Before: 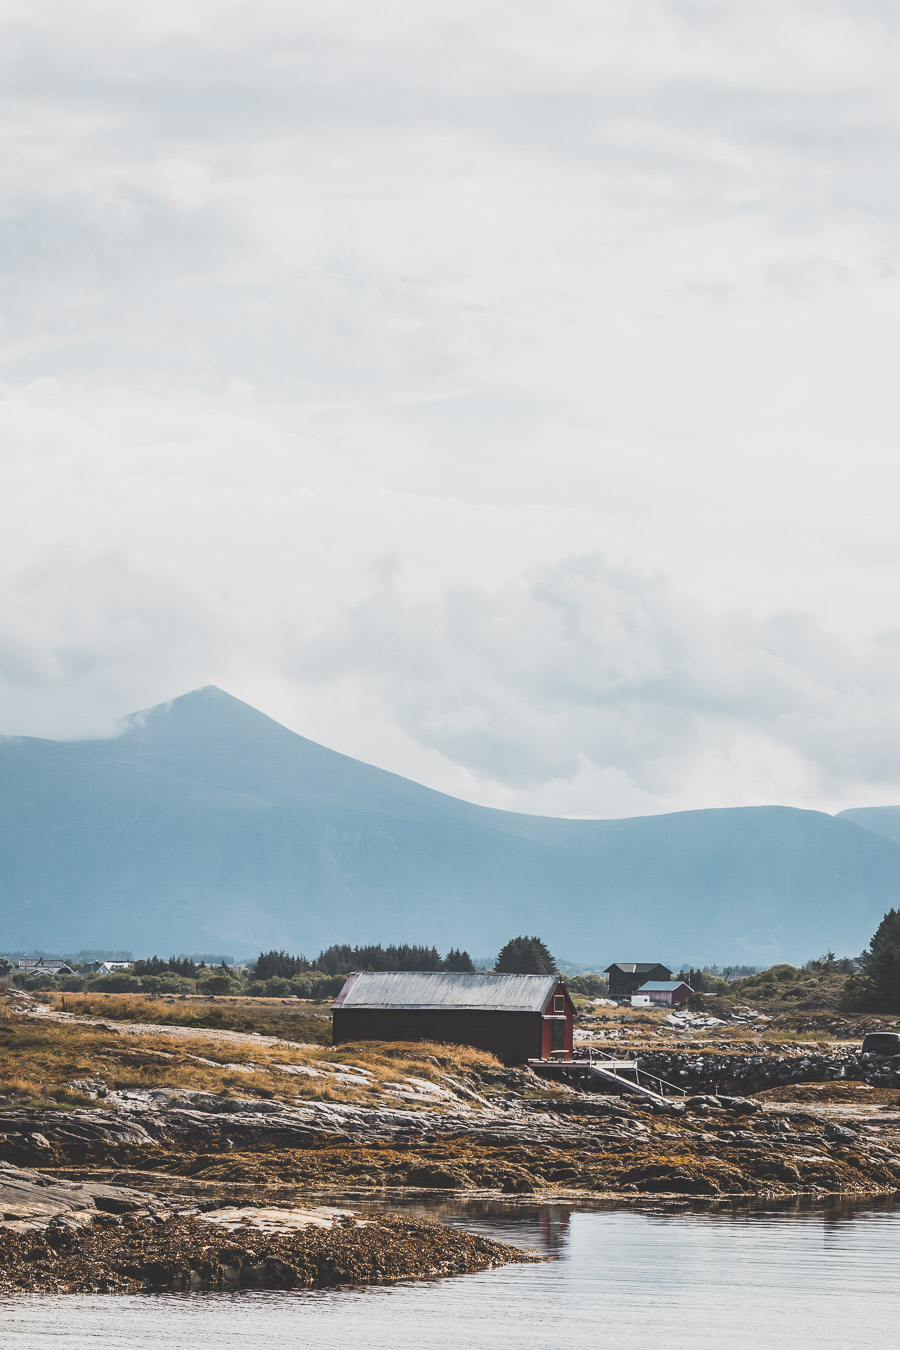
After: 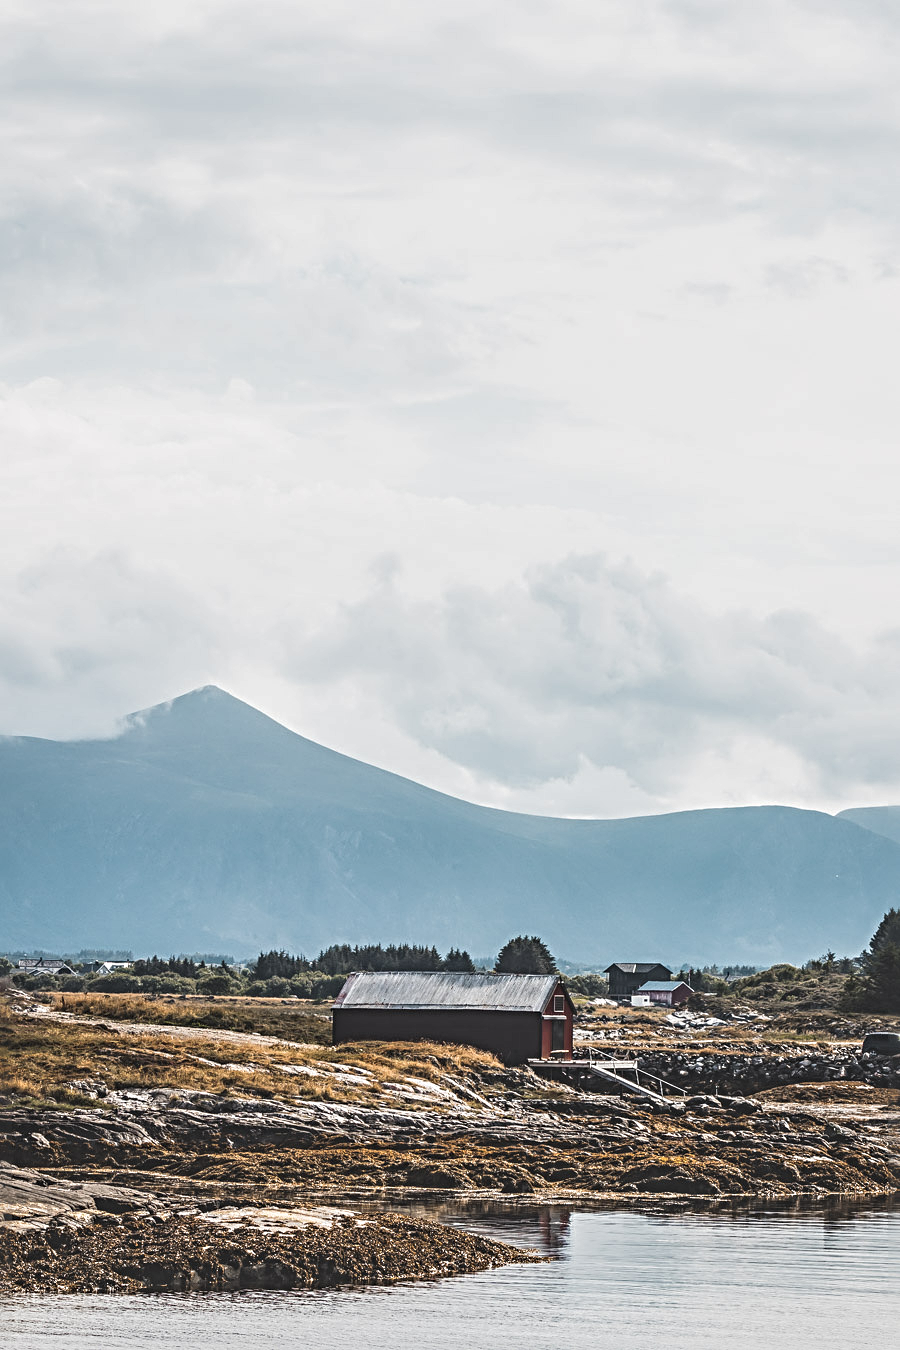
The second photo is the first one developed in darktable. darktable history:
local contrast: highlights 62%, detail 143%, midtone range 0.427
sharpen: radius 4.931
